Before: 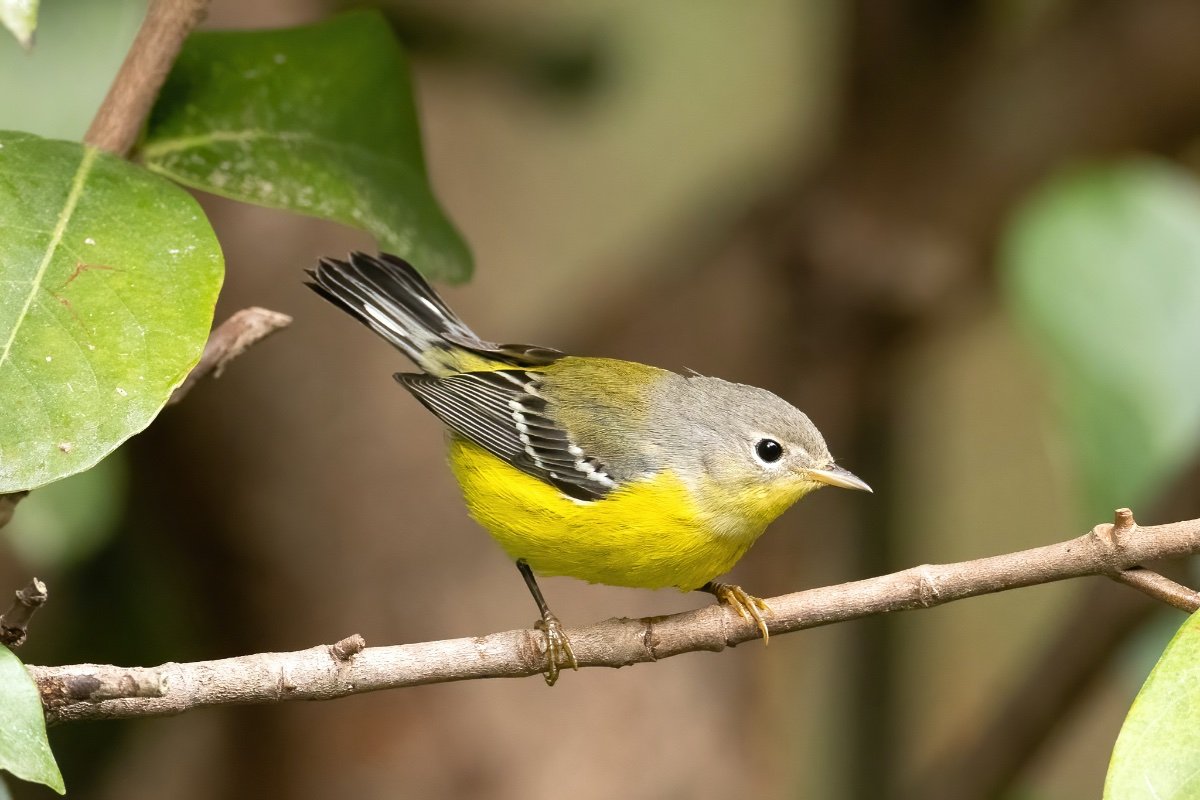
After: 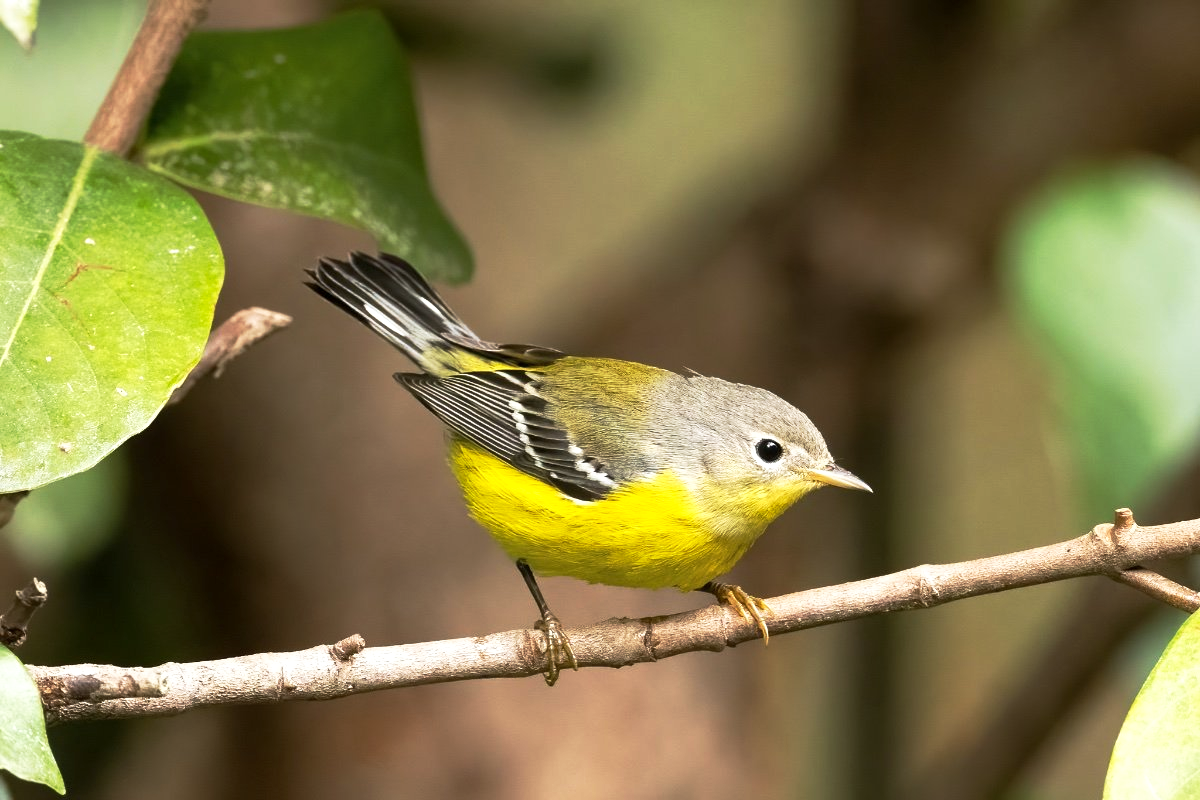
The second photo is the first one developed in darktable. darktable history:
base curve: curves: ch0 [(0, 0) (0.257, 0.25) (0.482, 0.586) (0.757, 0.871) (1, 1)], preserve colors none
local contrast: highlights 104%, shadows 98%, detail 119%, midtone range 0.2
